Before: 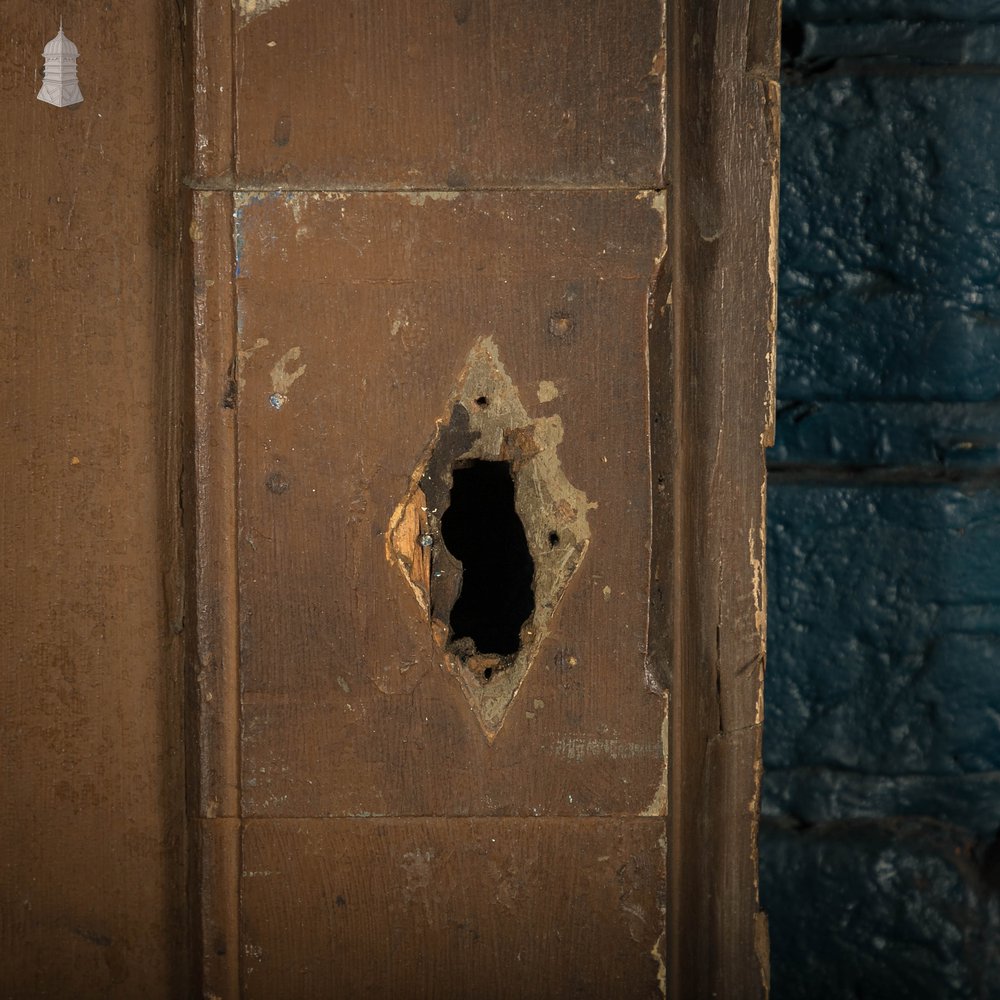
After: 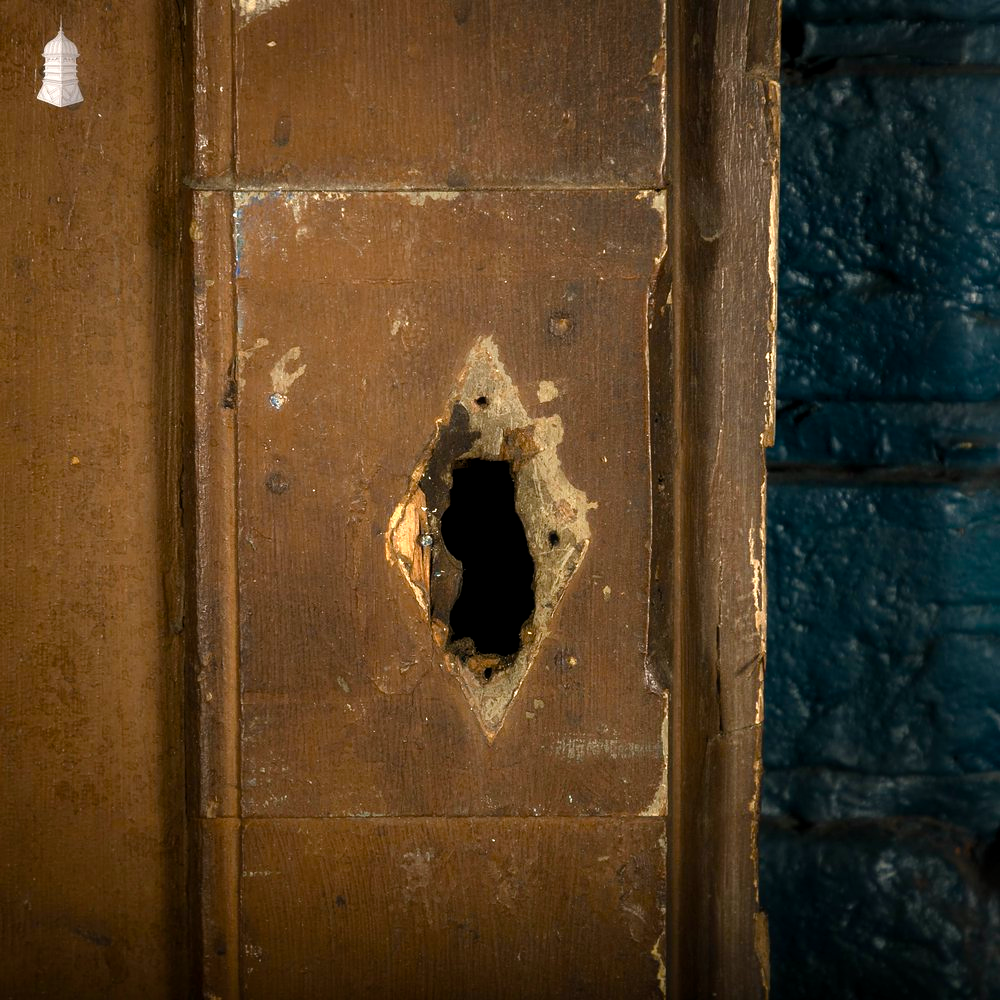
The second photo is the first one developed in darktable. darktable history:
exposure: exposure 0.258 EV, compensate highlight preservation false
color balance rgb: shadows lift › luminance -20%, power › hue 72.24°, highlights gain › luminance 15%, global offset › hue 171.6°, perceptual saturation grading › global saturation 14.09%, perceptual saturation grading › highlights -25%, perceptual saturation grading › shadows 25%, global vibrance 25%, contrast 10%
contrast equalizer: y [[0.579, 0.58, 0.505, 0.5, 0.5, 0.5], [0.5 ×6], [0.5 ×6], [0 ×6], [0 ×6]]
